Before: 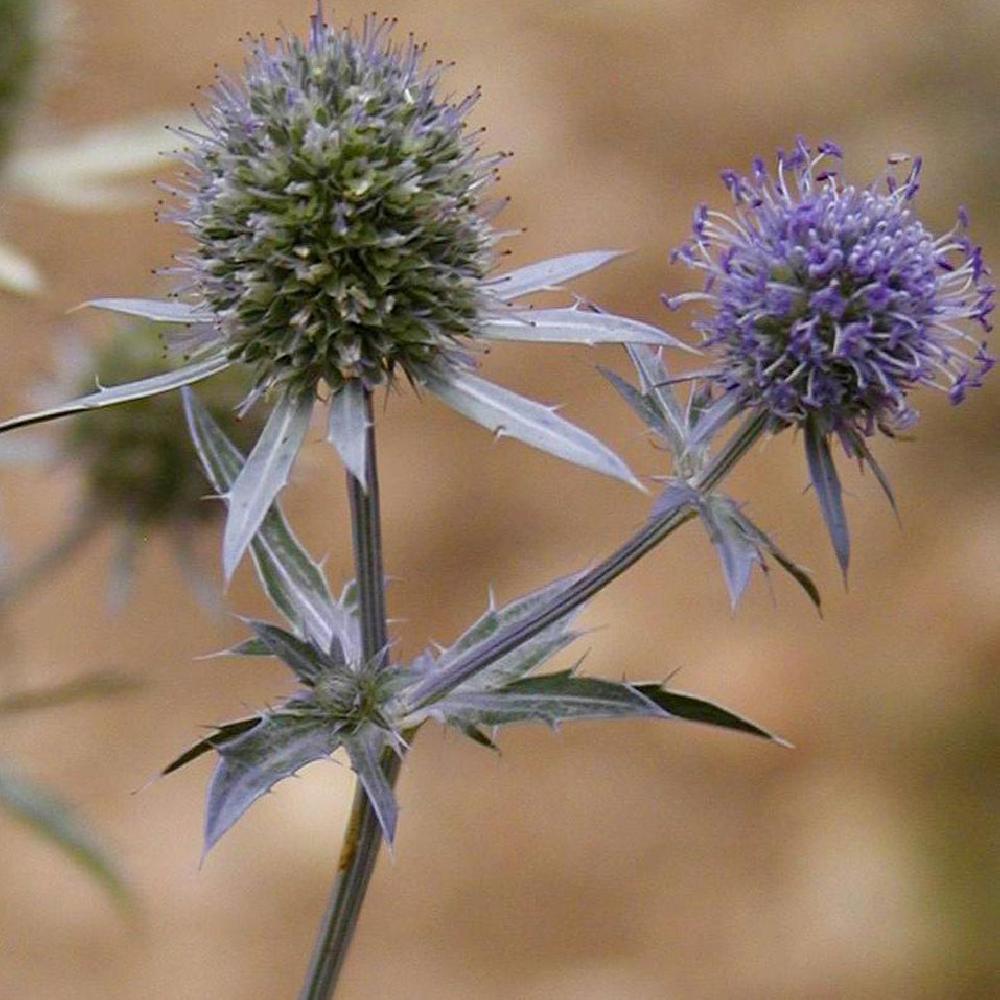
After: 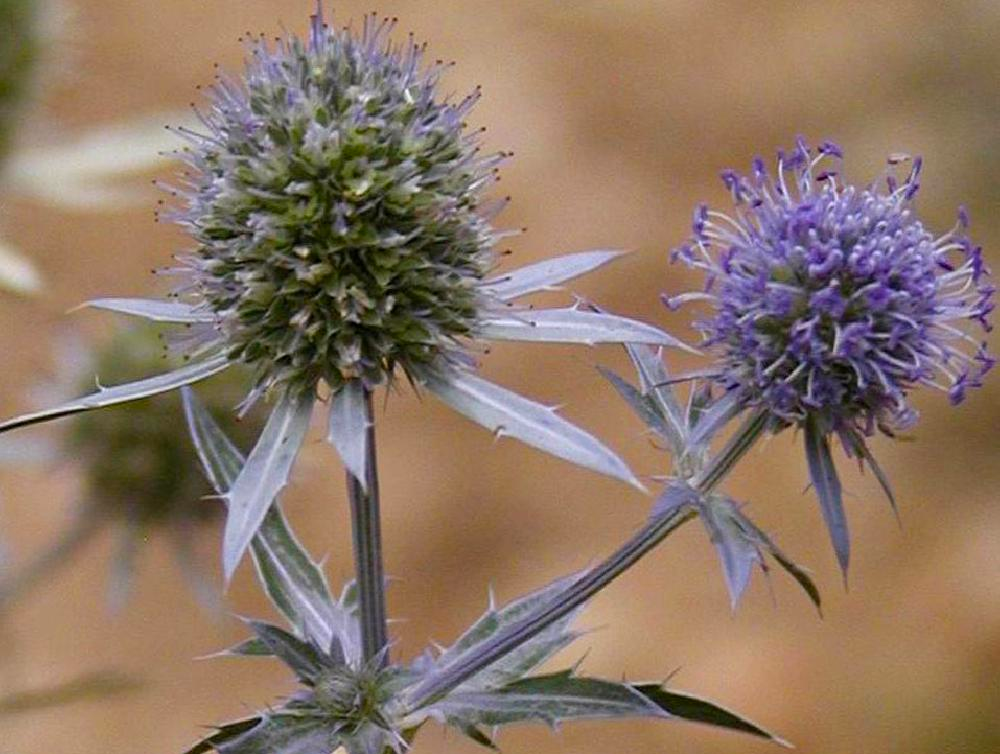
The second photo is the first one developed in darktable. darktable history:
crop: bottom 24.528%
color calibration: output colorfulness [0, 0.315, 0, 0], gray › normalize channels true, illuminant custom, x 0.347, y 0.364, temperature 4952.88 K, gamut compression 0.011
